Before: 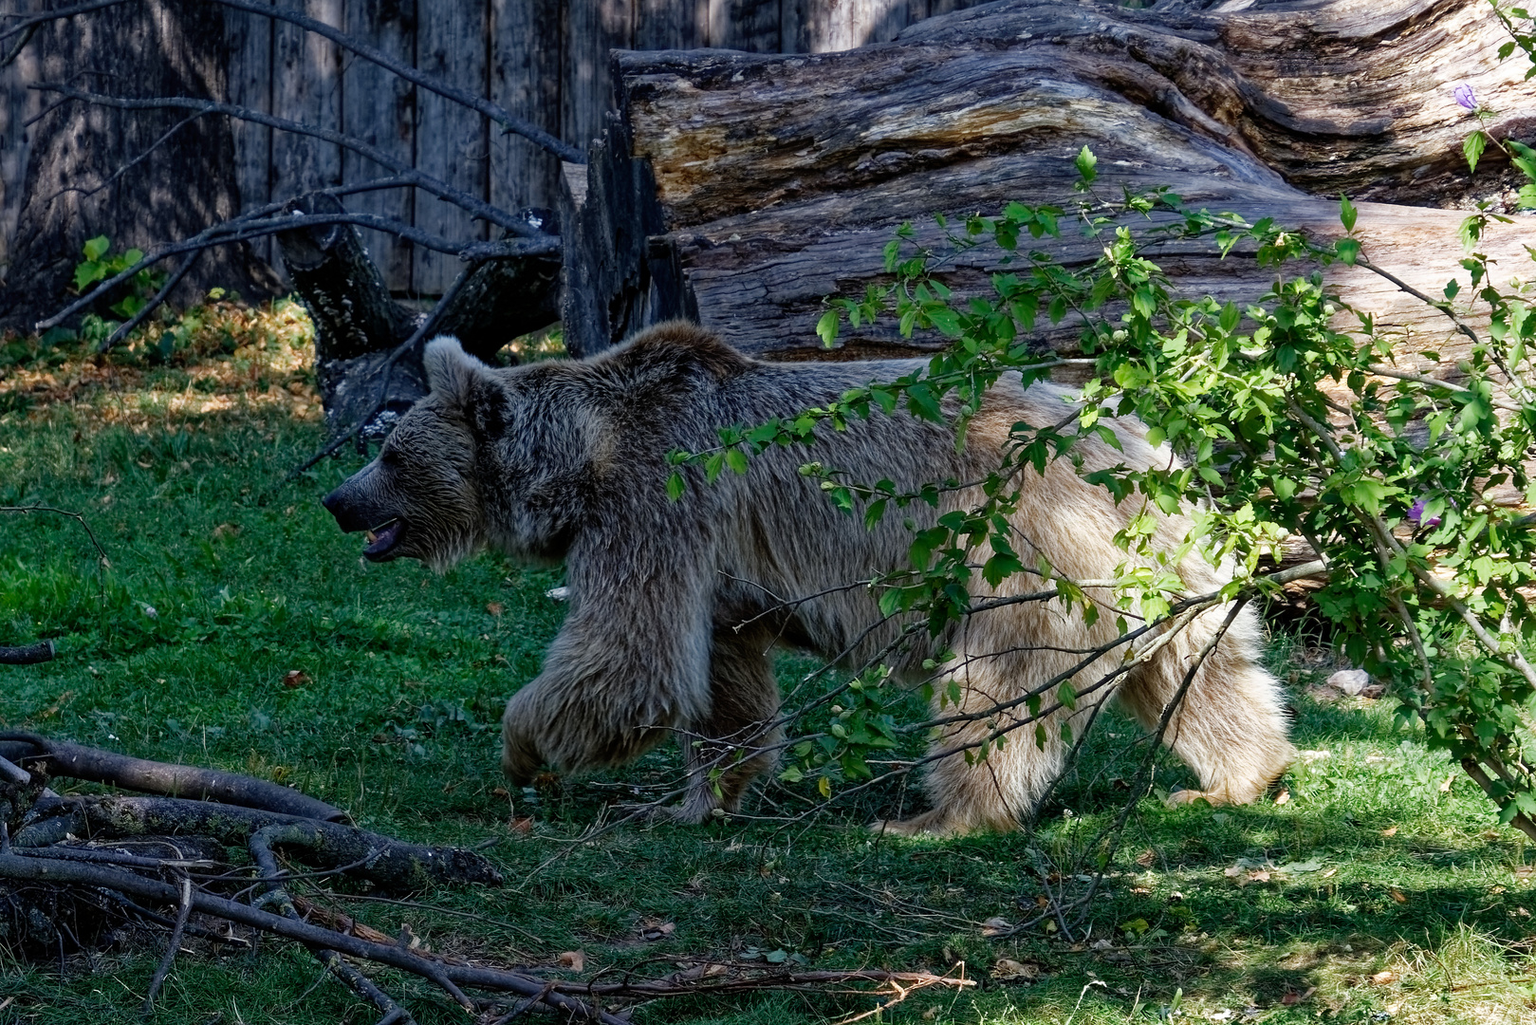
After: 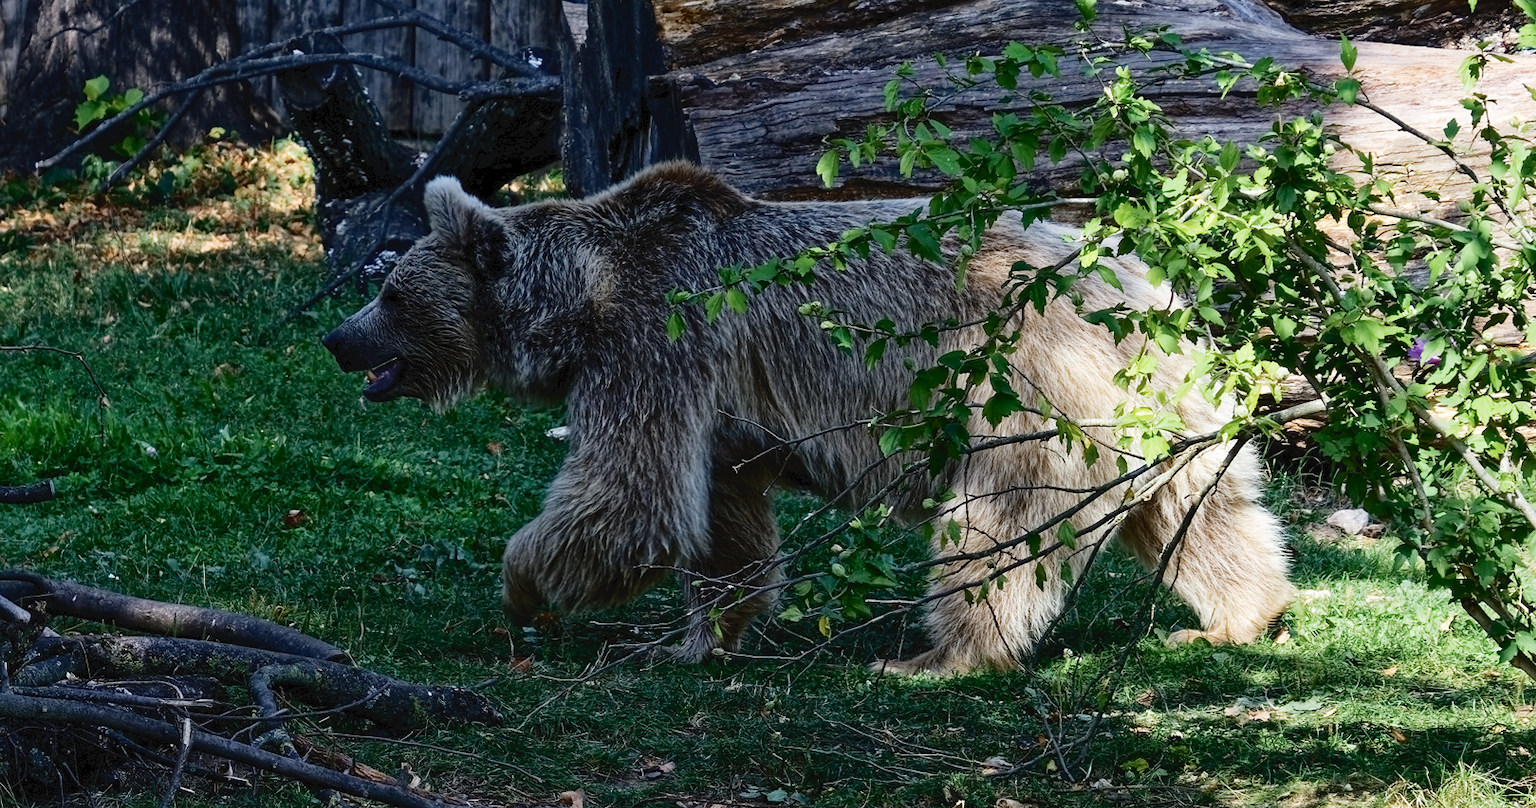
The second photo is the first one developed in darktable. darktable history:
contrast brightness saturation: saturation -0.064
tone curve: curves: ch0 [(0, 0) (0.003, 0.042) (0.011, 0.043) (0.025, 0.047) (0.044, 0.059) (0.069, 0.07) (0.1, 0.085) (0.136, 0.107) (0.177, 0.139) (0.224, 0.185) (0.277, 0.258) (0.335, 0.34) (0.399, 0.434) (0.468, 0.526) (0.543, 0.623) (0.623, 0.709) (0.709, 0.794) (0.801, 0.866) (0.898, 0.919) (1, 1)], color space Lab, independent channels
crop and rotate: top 15.698%, bottom 5.399%
